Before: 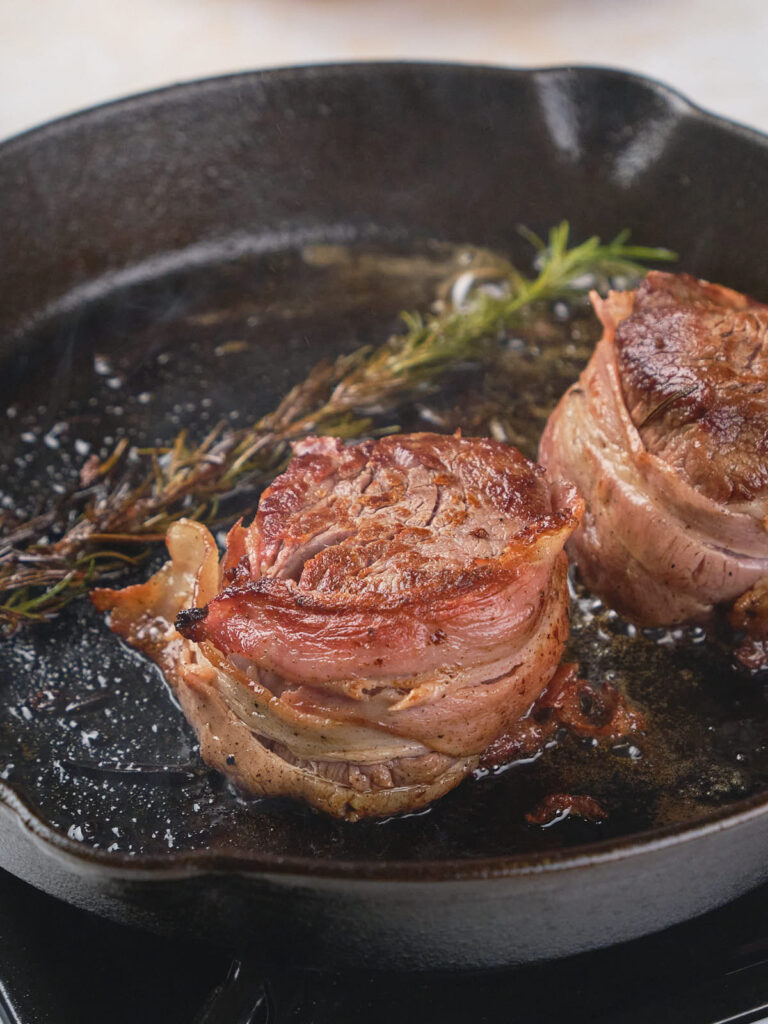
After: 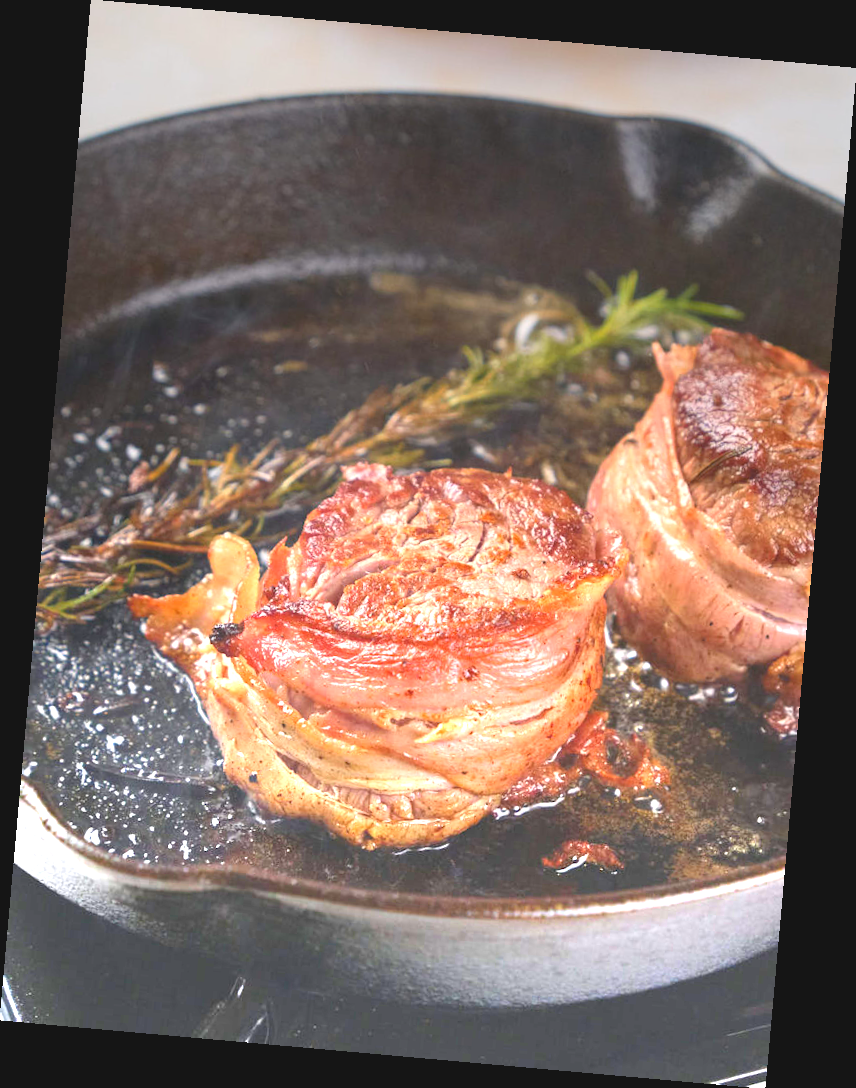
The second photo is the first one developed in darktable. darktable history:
rotate and perspective: rotation 5.12°, automatic cropping off
contrast brightness saturation: contrast -0.1, brightness 0.05, saturation 0.08
graduated density: density -3.9 EV
